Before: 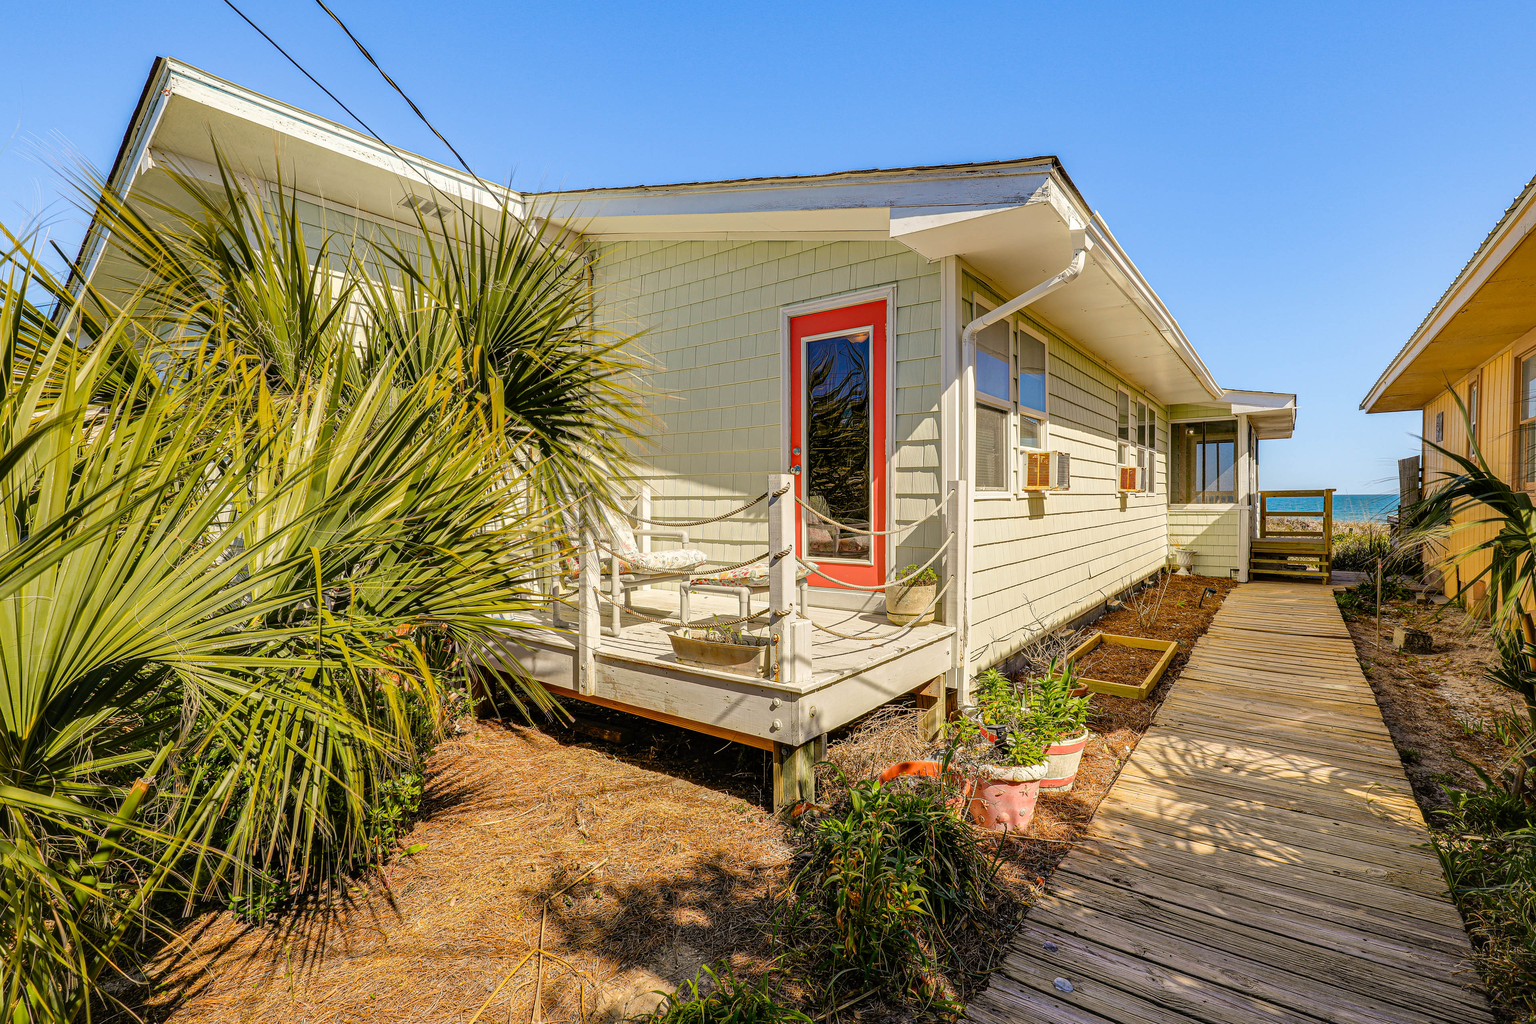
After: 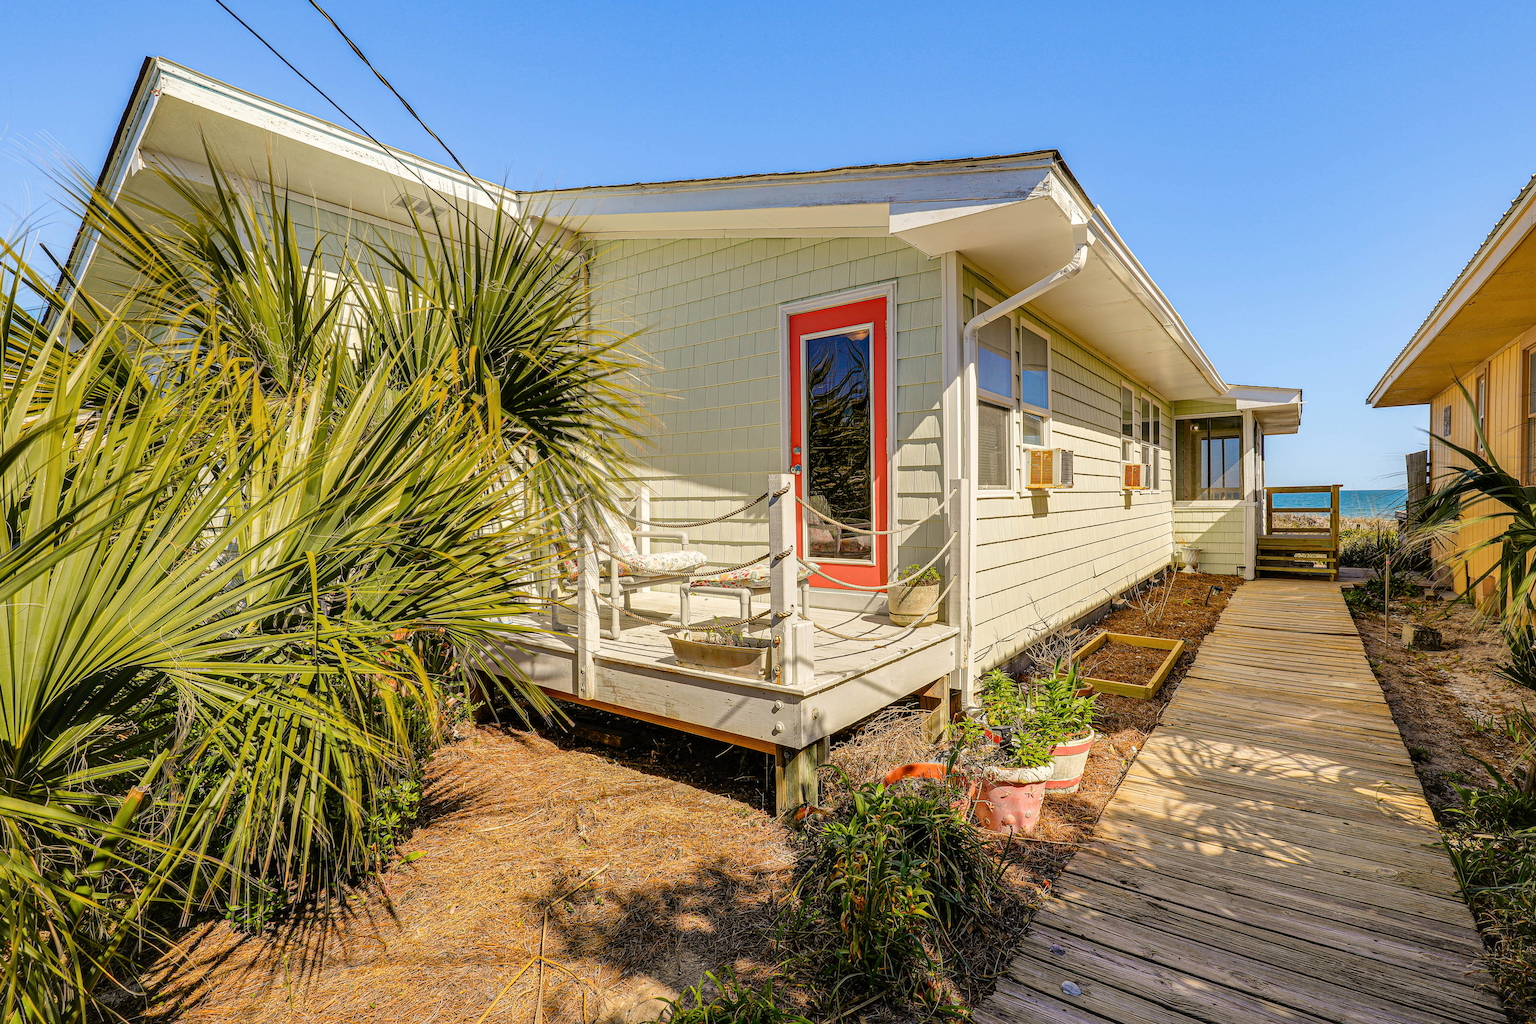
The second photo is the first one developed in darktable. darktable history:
color correction: saturation 0.98
rotate and perspective: rotation -0.45°, automatic cropping original format, crop left 0.008, crop right 0.992, crop top 0.012, crop bottom 0.988
